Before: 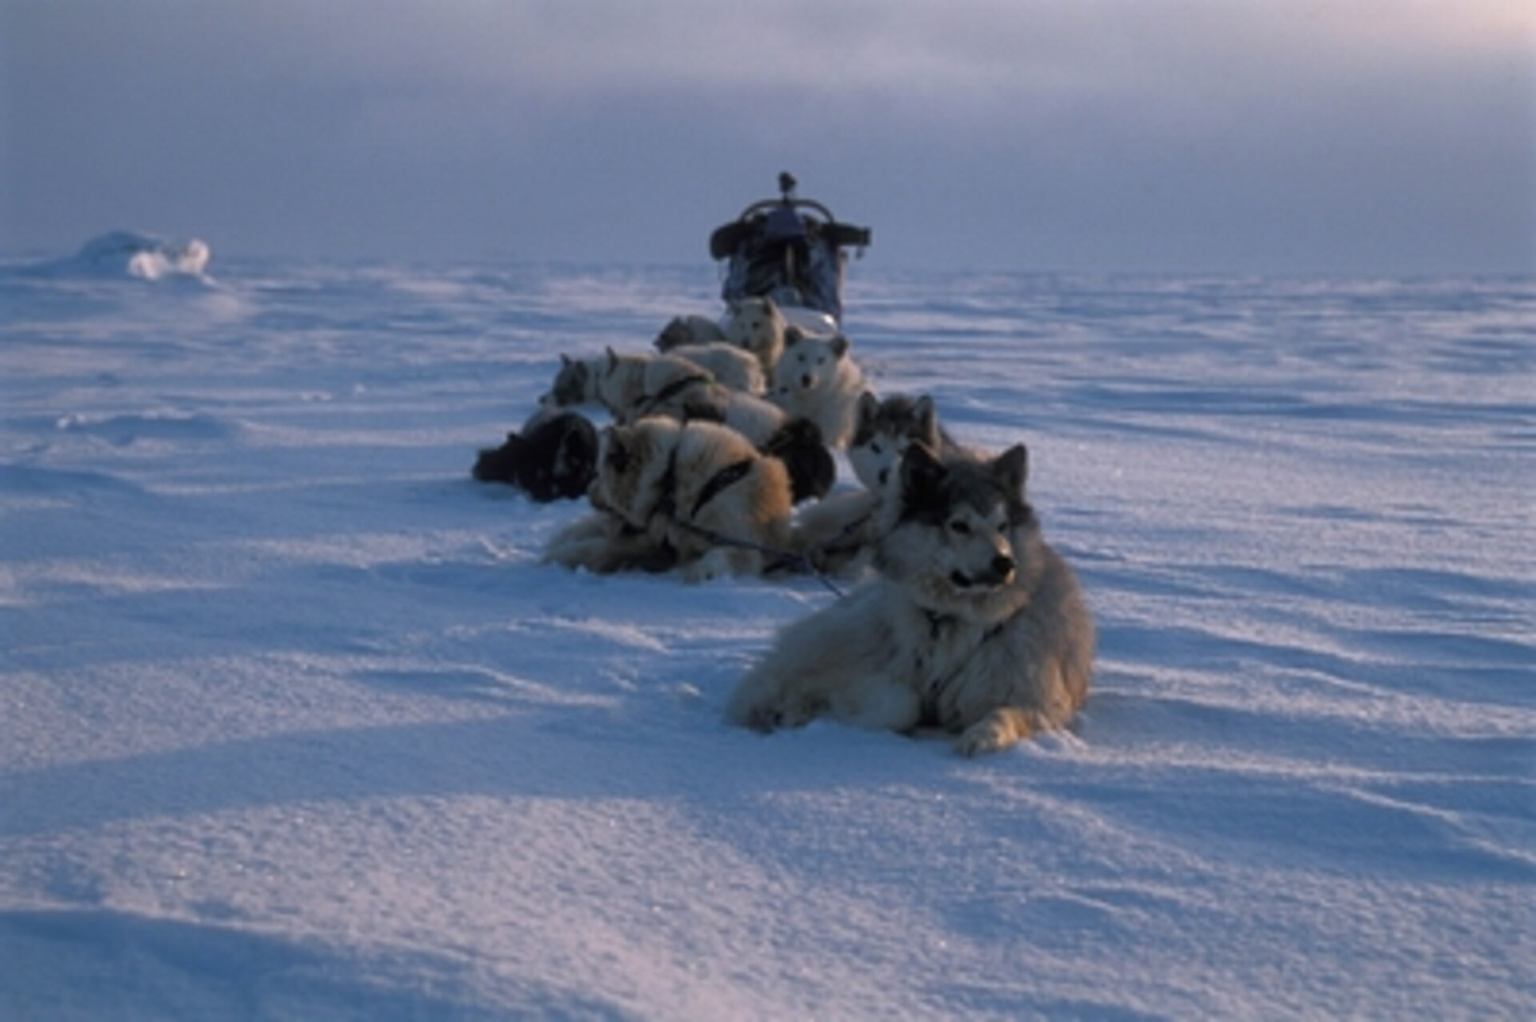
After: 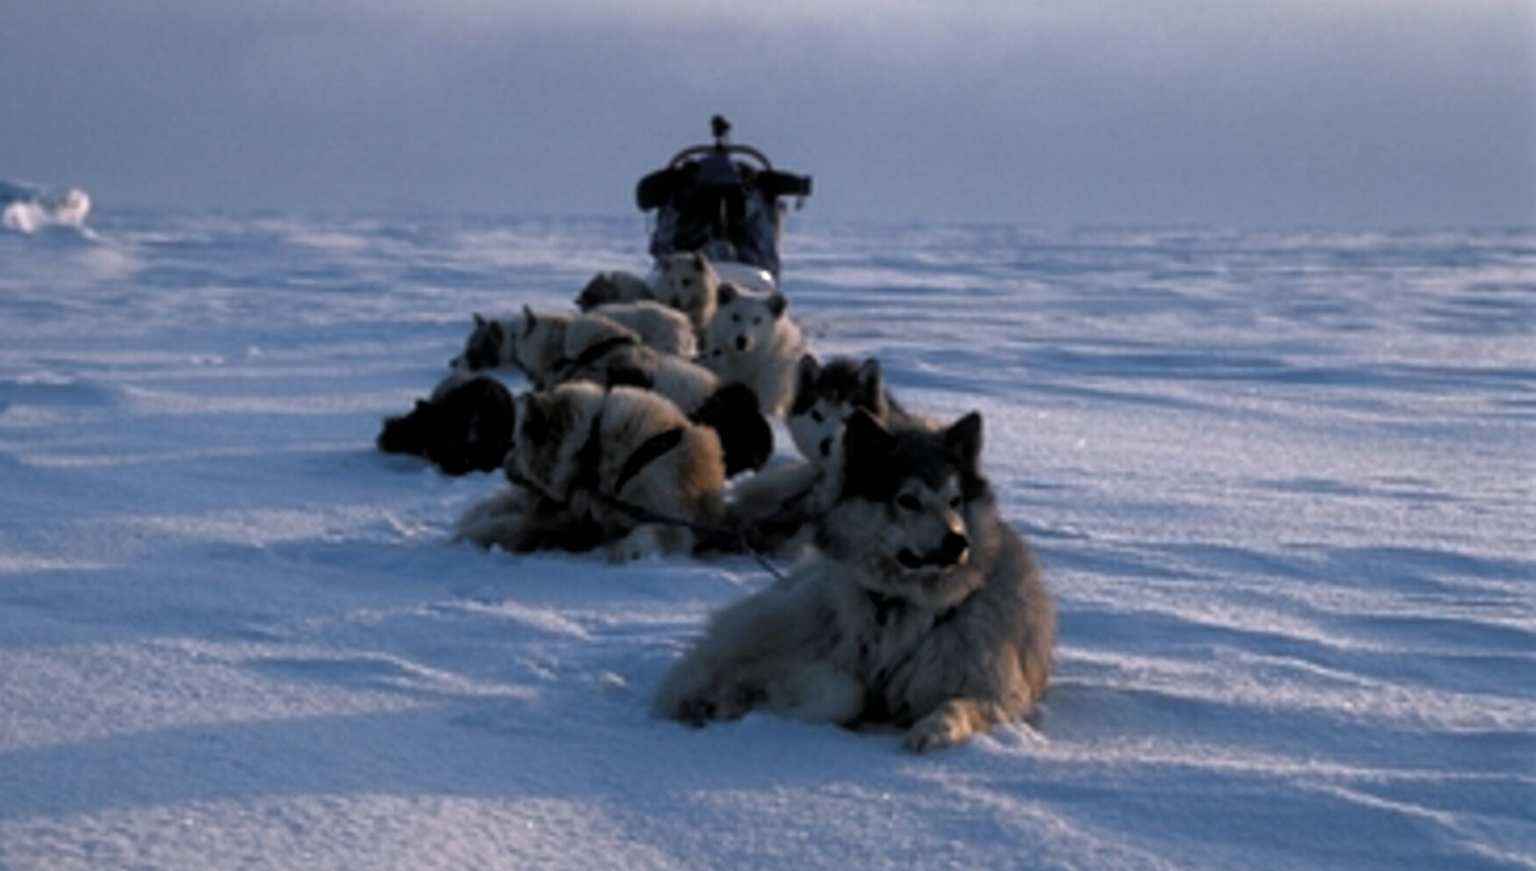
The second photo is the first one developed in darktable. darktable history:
tone equalizer: on, module defaults
crop: left 8.247%, top 6.552%, bottom 15.207%
filmic rgb: black relative exposure -8.27 EV, white relative exposure 2.2 EV, target white luminance 99.996%, hardness 7.19, latitude 75.16%, contrast 1.317, highlights saturation mix -2.75%, shadows ↔ highlights balance 30.04%
